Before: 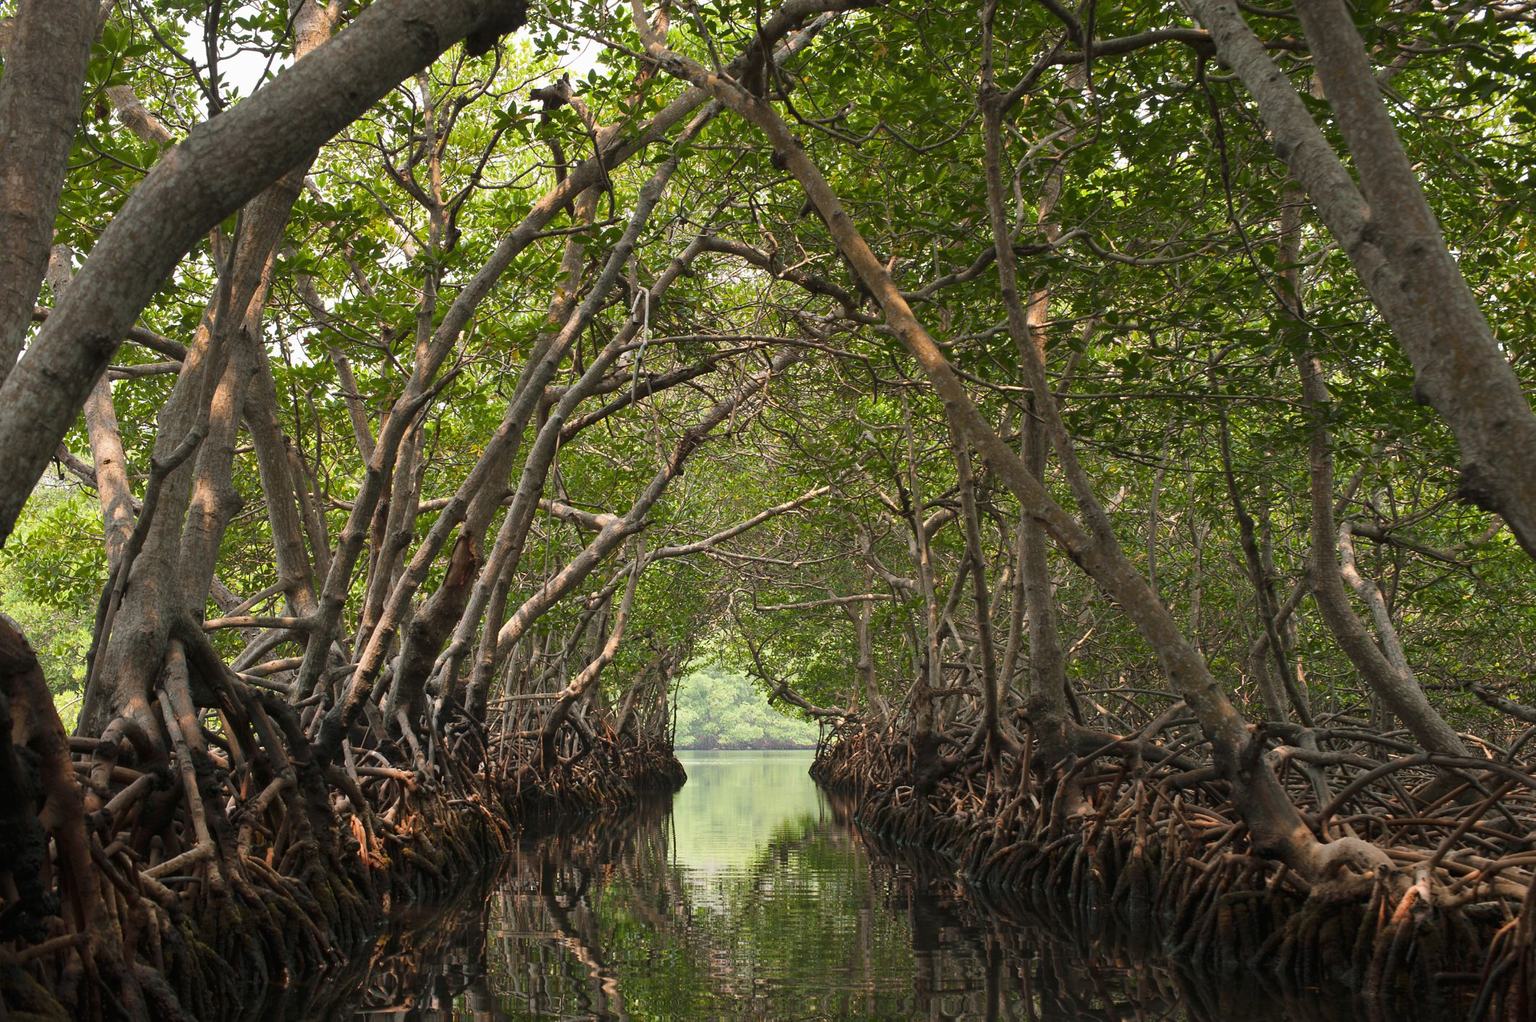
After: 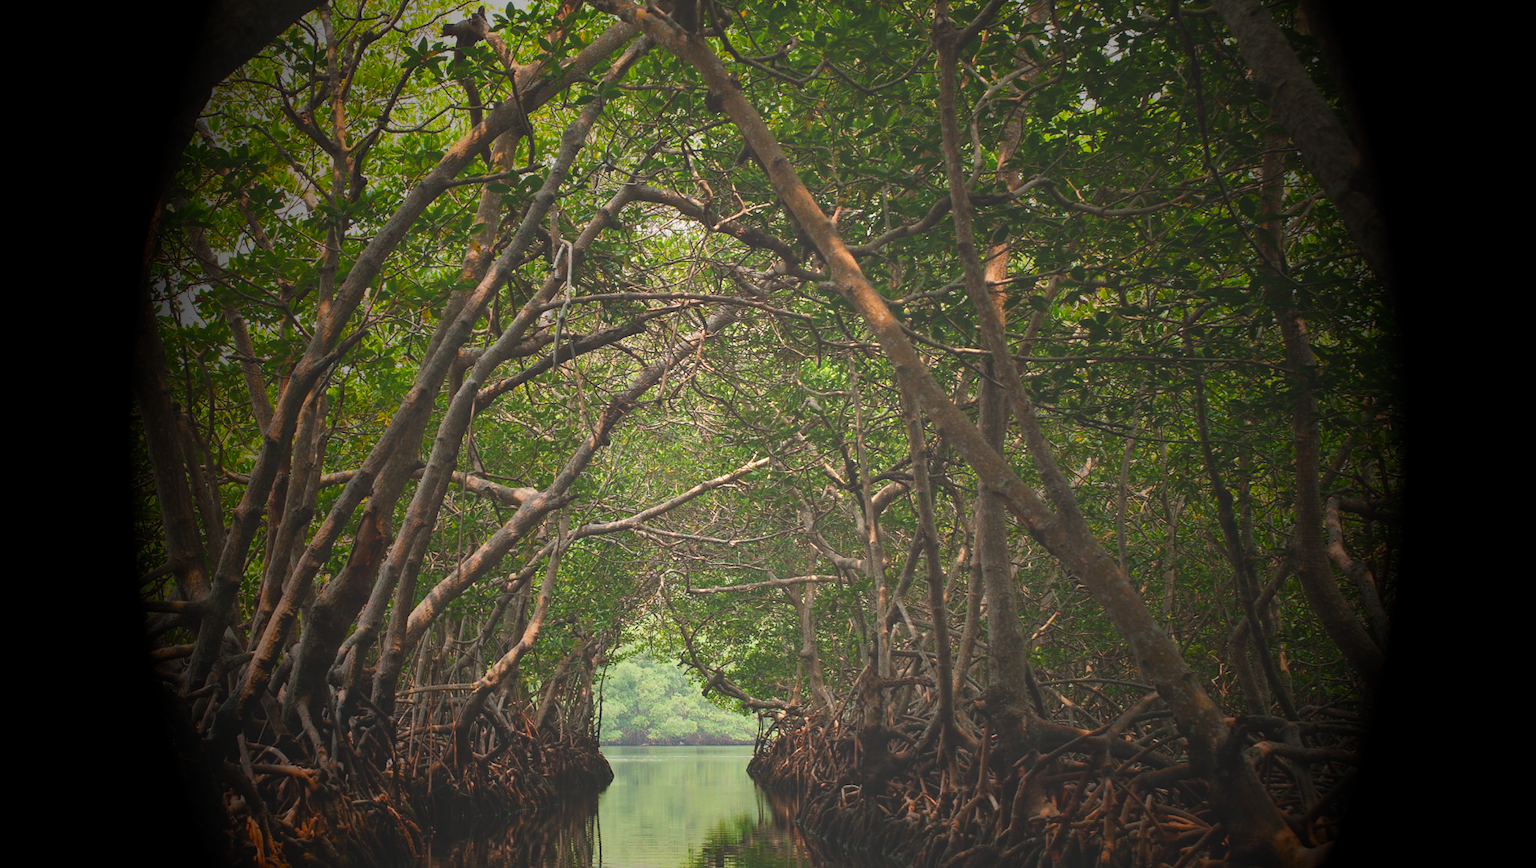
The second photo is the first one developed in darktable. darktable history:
exposure: black level correction -0.041, exposure 0.064 EV, compensate highlight preservation false
vignetting: fall-off start 15.9%, fall-off radius 100%, brightness -1, saturation 0.5, width/height ratio 0.719
crop: left 8.155%, top 6.611%, bottom 15.385%
